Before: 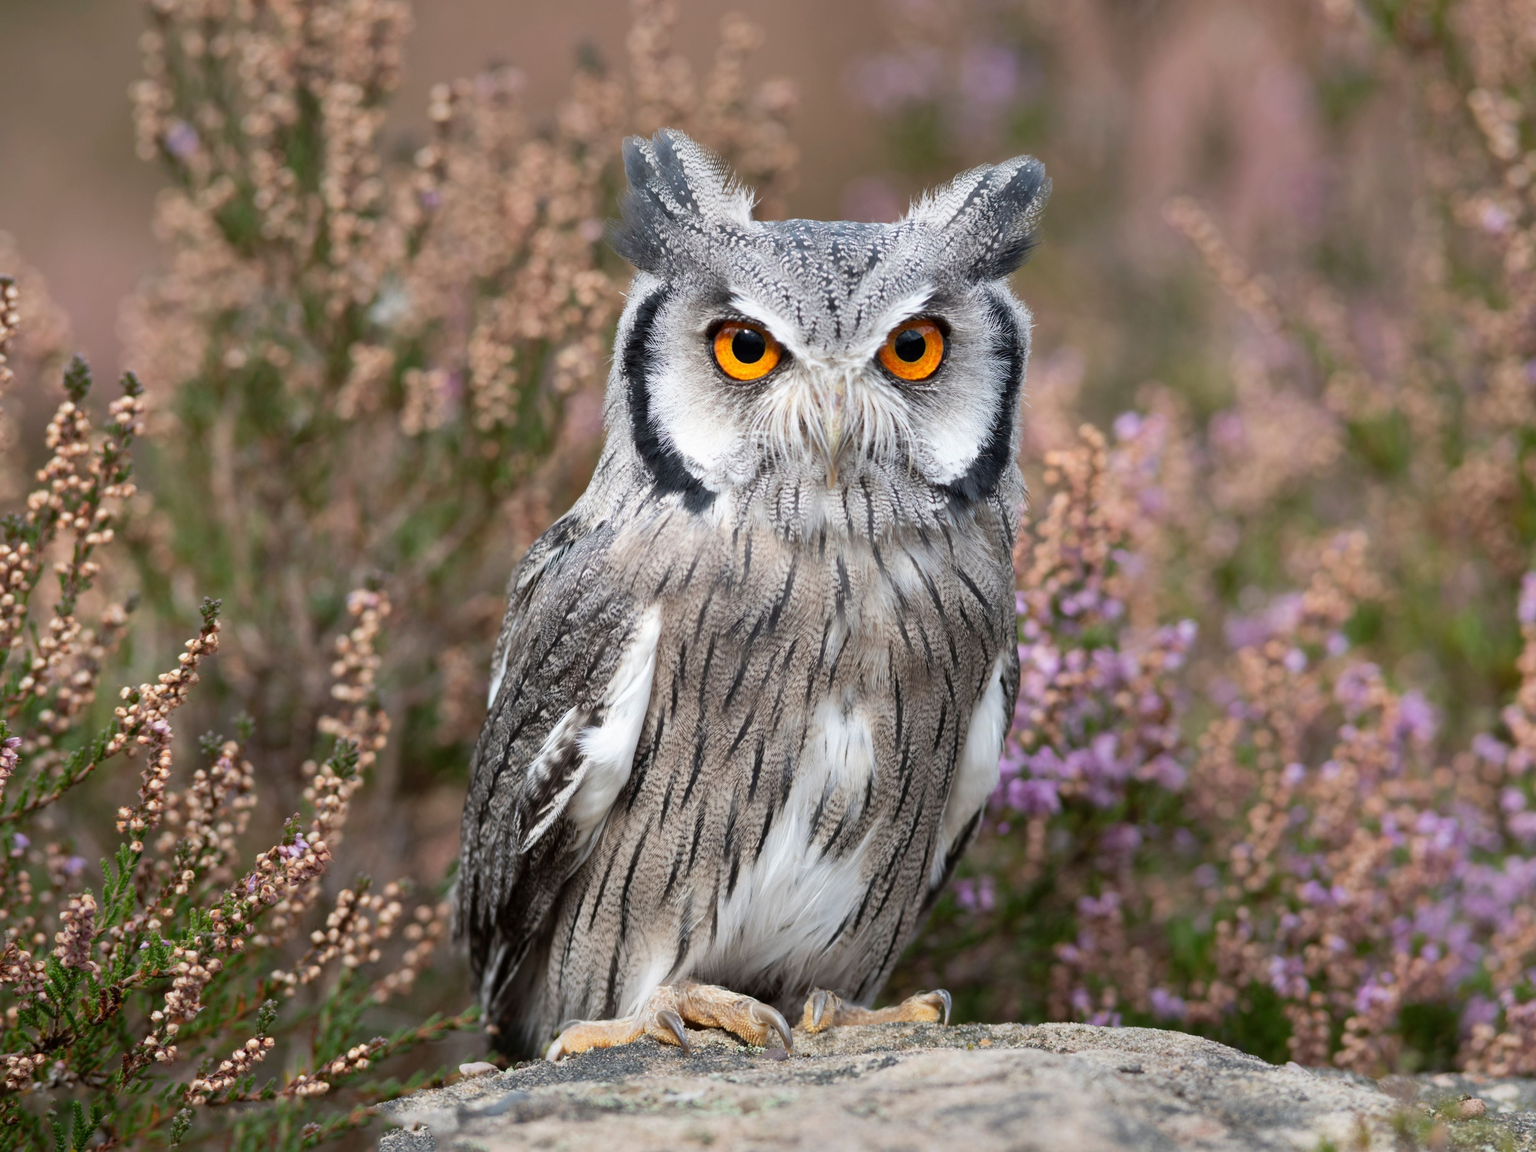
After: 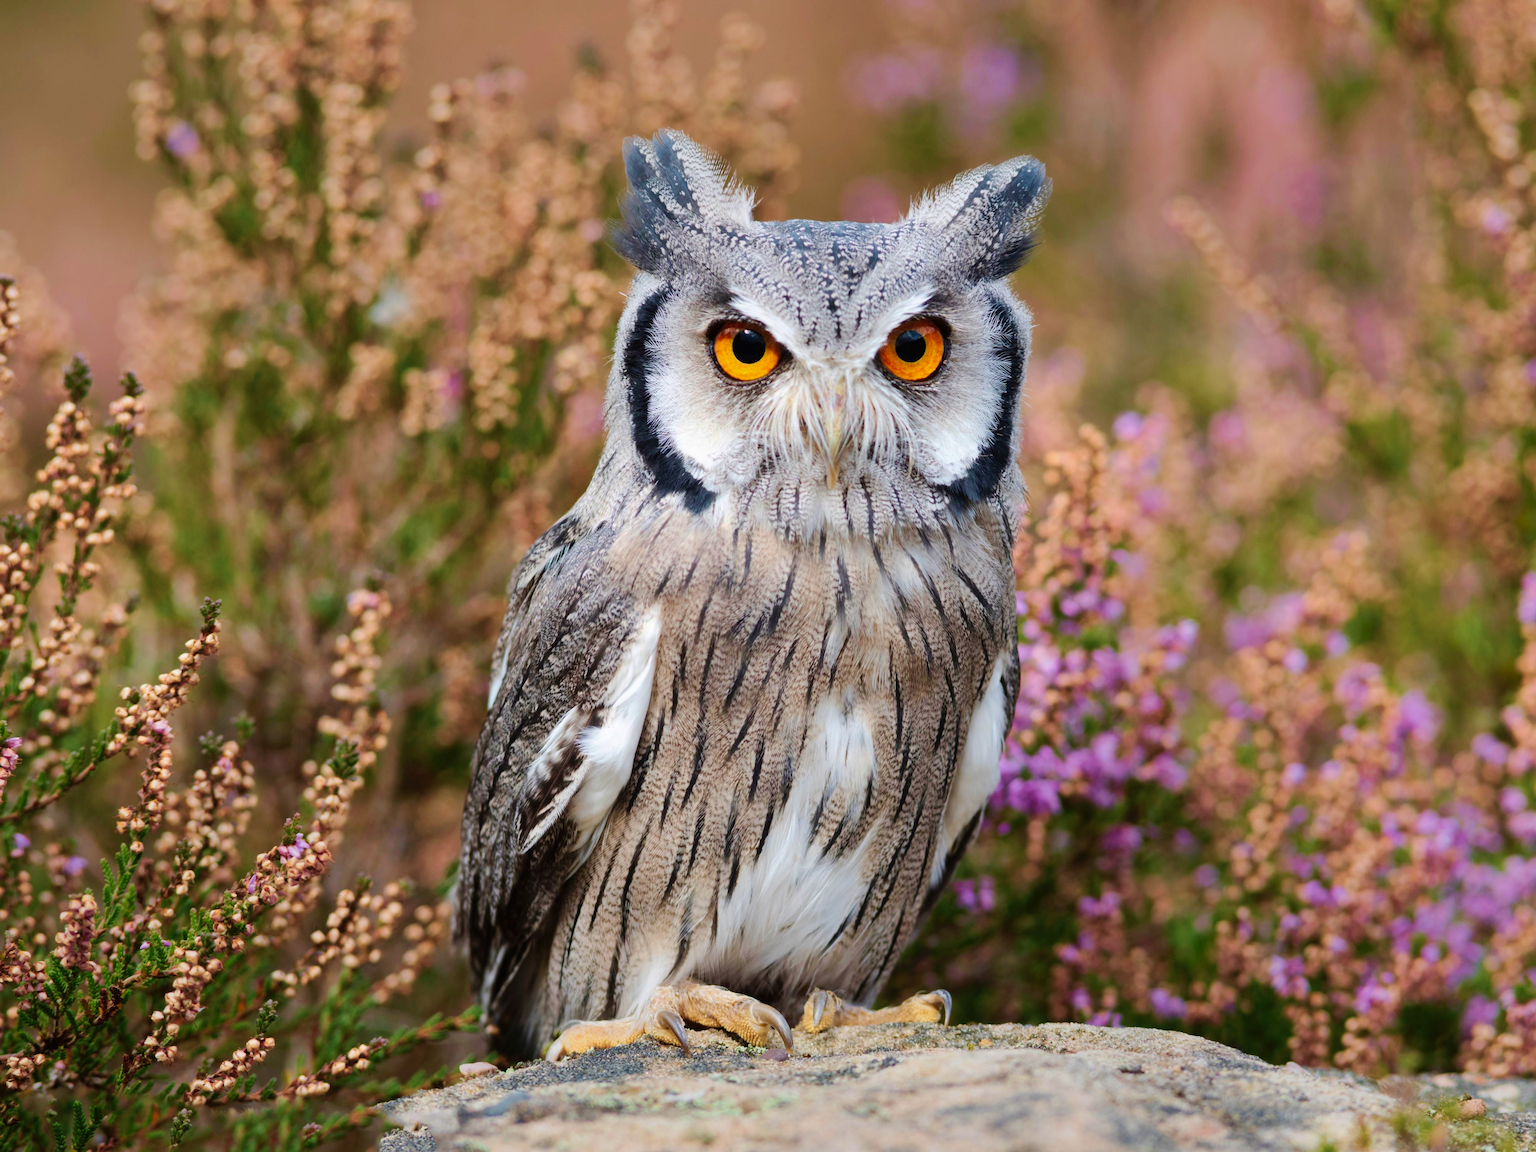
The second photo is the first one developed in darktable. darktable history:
velvia: strength 67.07%, mid-tones bias 0.972
tone curve: curves: ch0 [(0, 0) (0.003, 0.012) (0.011, 0.014) (0.025, 0.02) (0.044, 0.034) (0.069, 0.047) (0.1, 0.063) (0.136, 0.086) (0.177, 0.131) (0.224, 0.183) (0.277, 0.243) (0.335, 0.317) (0.399, 0.403) (0.468, 0.488) (0.543, 0.573) (0.623, 0.649) (0.709, 0.718) (0.801, 0.795) (0.898, 0.872) (1, 1)], preserve colors none
